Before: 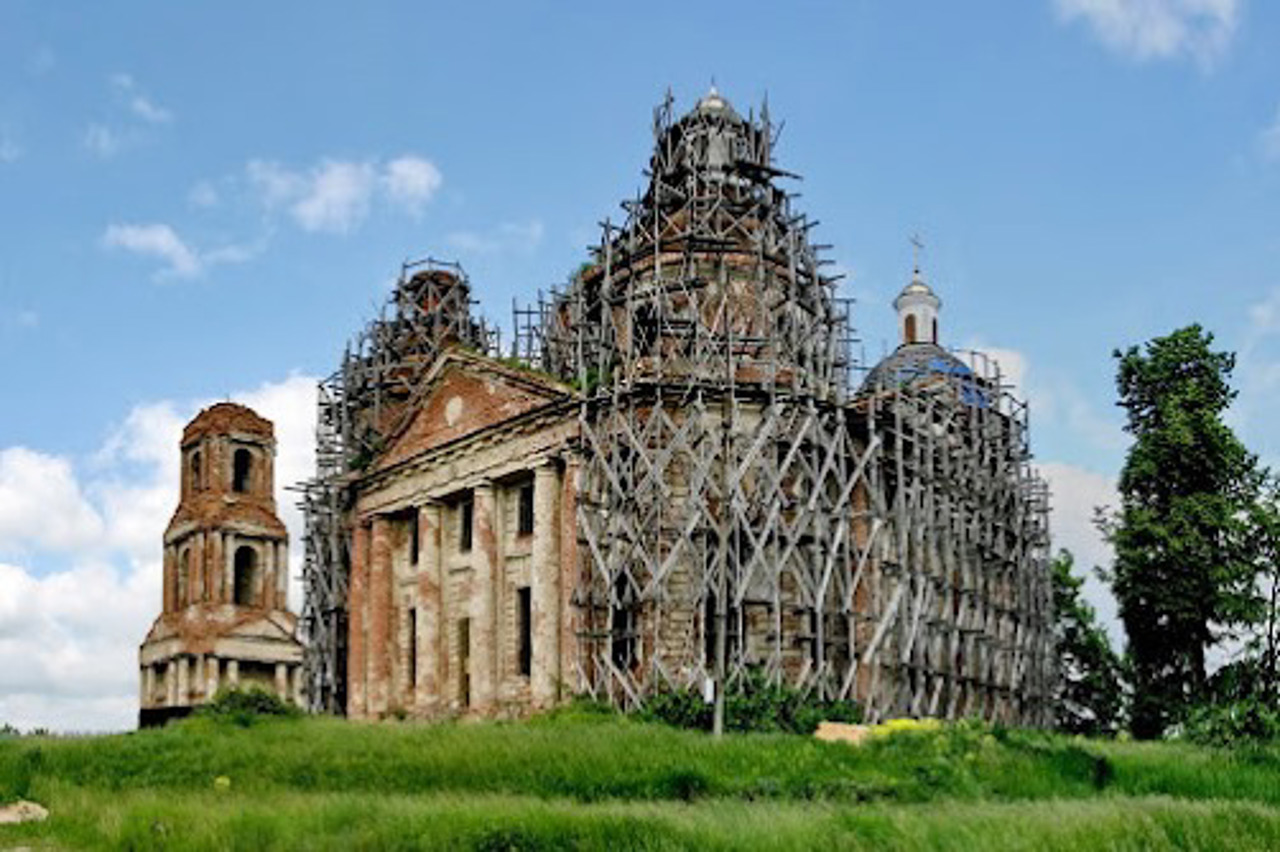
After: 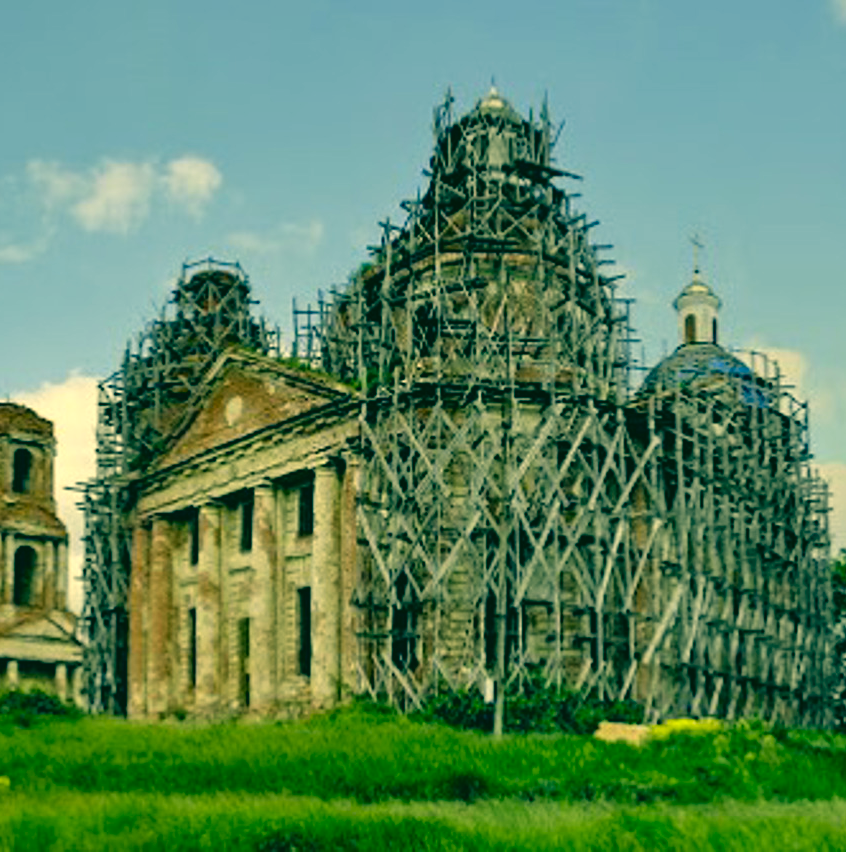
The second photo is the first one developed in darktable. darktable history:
color correction: highlights a* 1.76, highlights b* 34, shadows a* -36.78, shadows b* -5.64
crop: left 17.235%, right 16.656%
